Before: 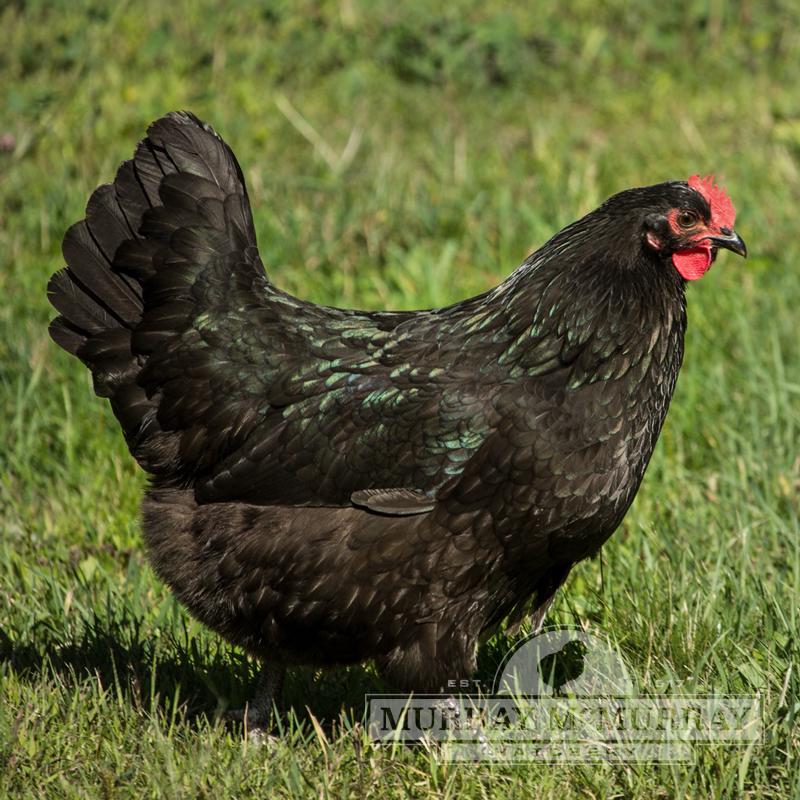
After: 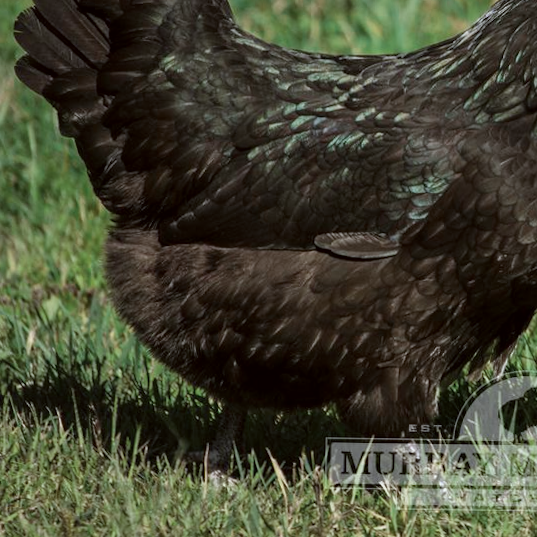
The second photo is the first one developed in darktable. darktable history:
color correction: highlights a* -2.73, highlights b* -2.09, shadows a* 2.41, shadows b* 2.73
white balance: red 0.984, blue 1.059
color zones: curves: ch0 [(0, 0.5) (0.125, 0.4) (0.25, 0.5) (0.375, 0.4) (0.5, 0.4) (0.625, 0.35) (0.75, 0.35) (0.875, 0.5)]; ch1 [(0, 0.35) (0.125, 0.45) (0.25, 0.35) (0.375, 0.35) (0.5, 0.35) (0.625, 0.35) (0.75, 0.45) (0.875, 0.35)]; ch2 [(0, 0.6) (0.125, 0.5) (0.25, 0.5) (0.375, 0.6) (0.5, 0.6) (0.625, 0.5) (0.75, 0.5) (0.875, 0.5)]
crop and rotate: angle -0.82°, left 3.85%, top 31.828%, right 27.992%
